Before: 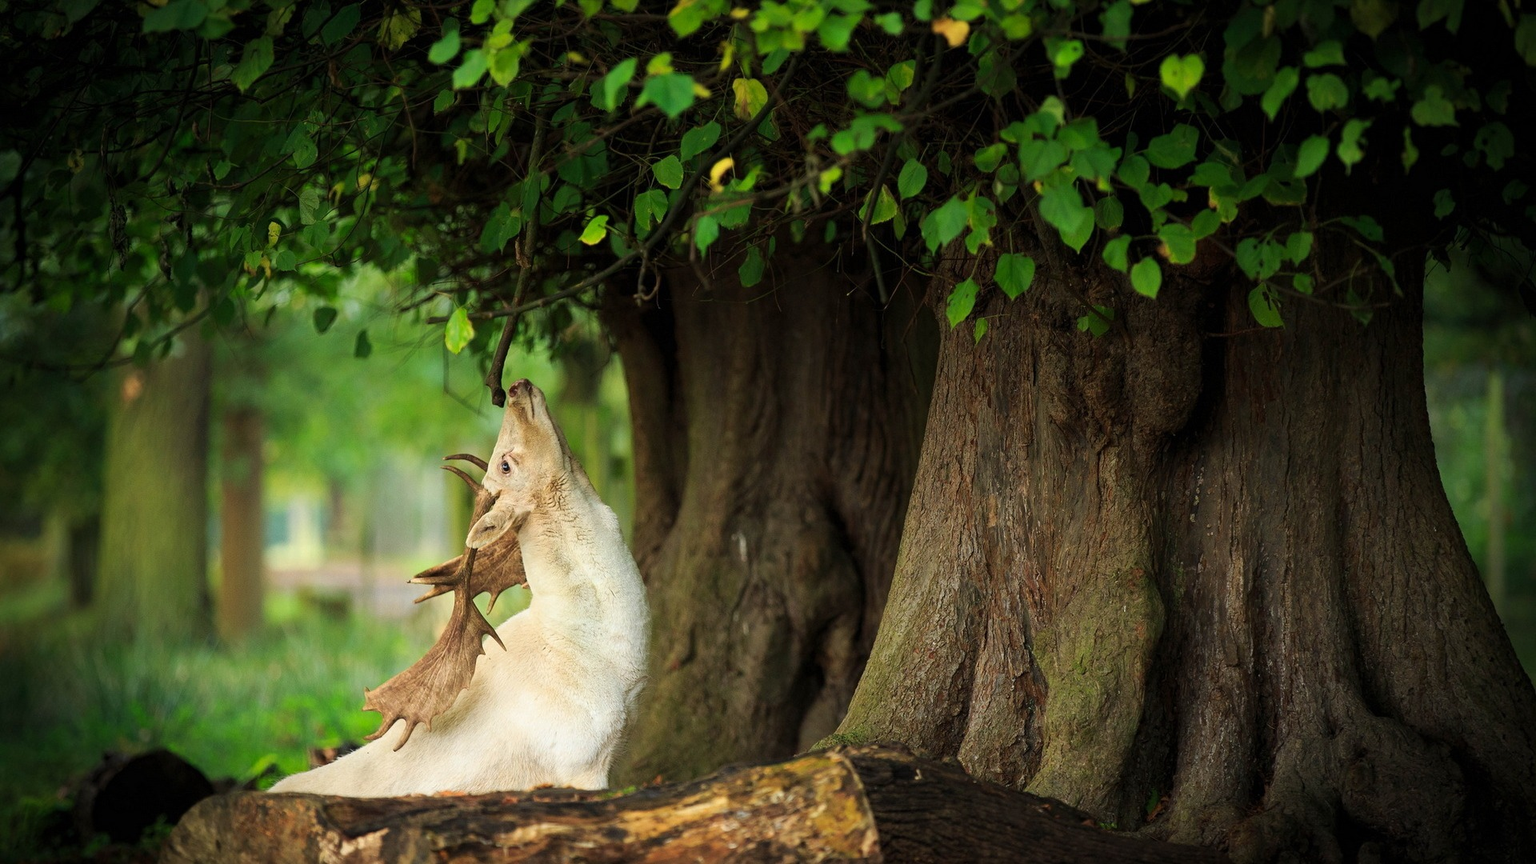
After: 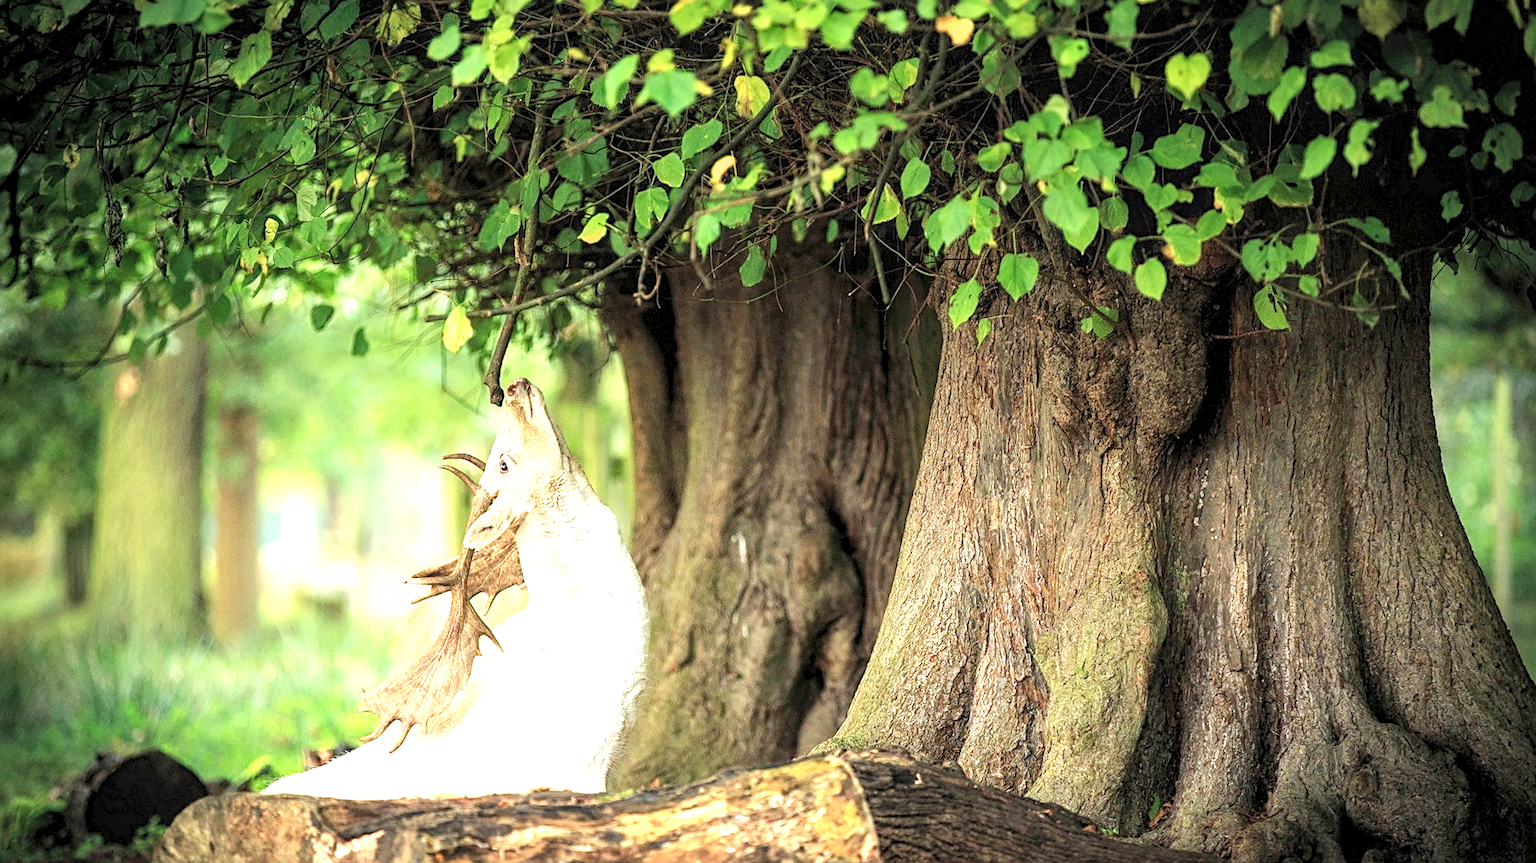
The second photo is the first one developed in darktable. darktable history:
sharpen: on, module defaults
crop and rotate: angle -0.275°
tone curve: curves: ch0 [(0, 0) (0.55, 0.716) (0.841, 0.969)], preserve colors none
exposure: black level correction 0, exposure 0.9 EV, compensate highlight preservation false
local contrast: highlights 62%, detail 143%, midtone range 0.43
contrast brightness saturation: brightness 0.149
base curve: curves: ch0 [(0, 0) (0.472, 0.455) (1, 1)]
